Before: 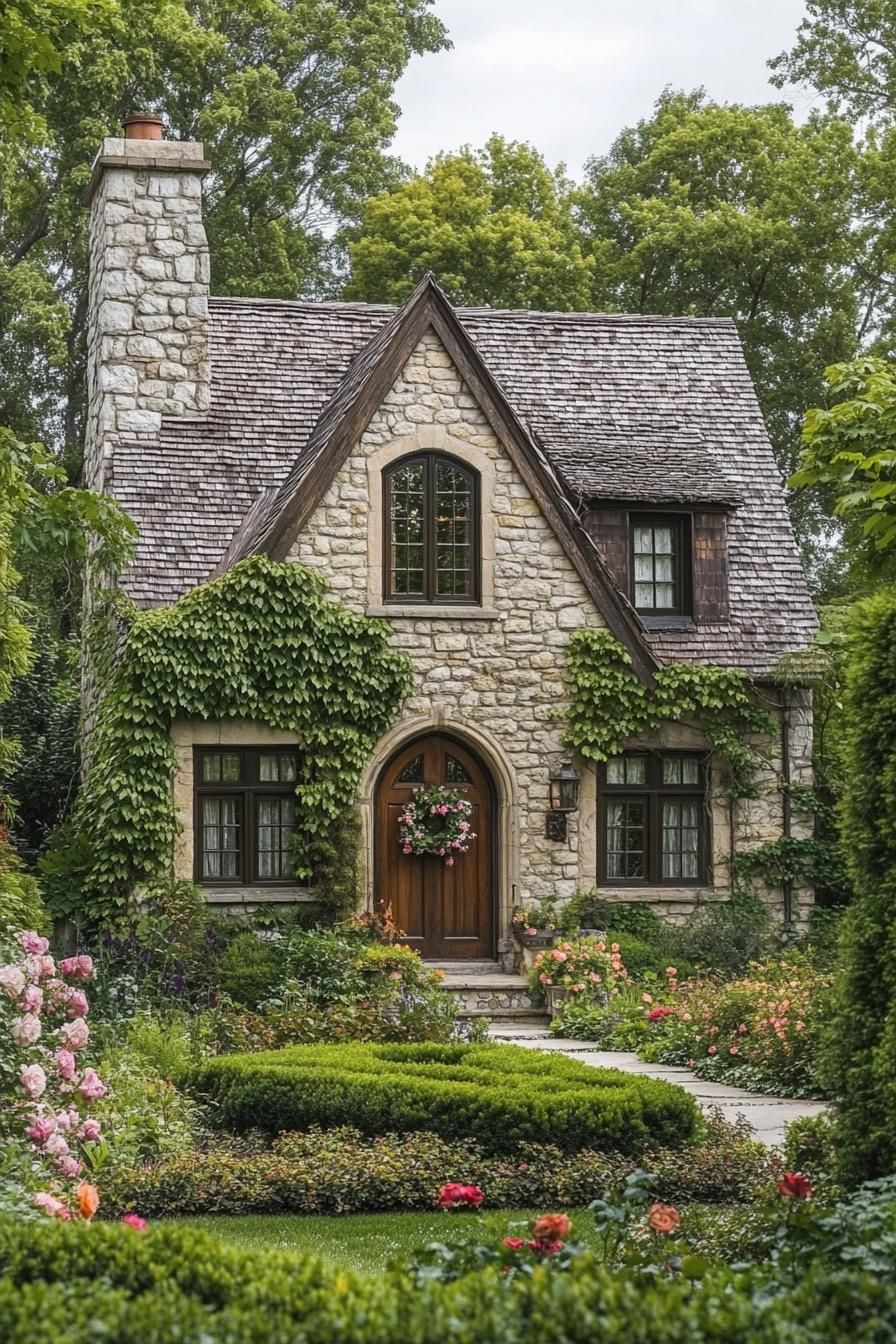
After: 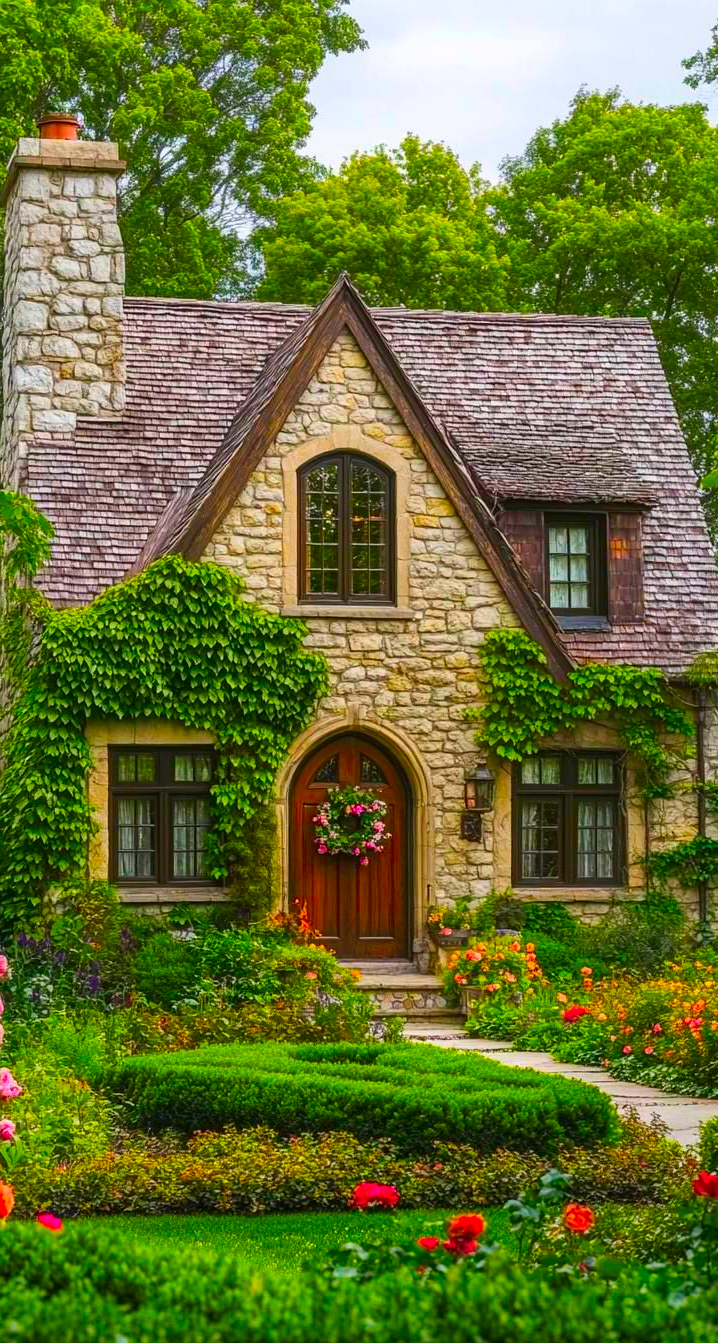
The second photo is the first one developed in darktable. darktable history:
crop and rotate: left 9.569%, right 10.243%
color correction: highlights b* -0.033, saturation 2.95
